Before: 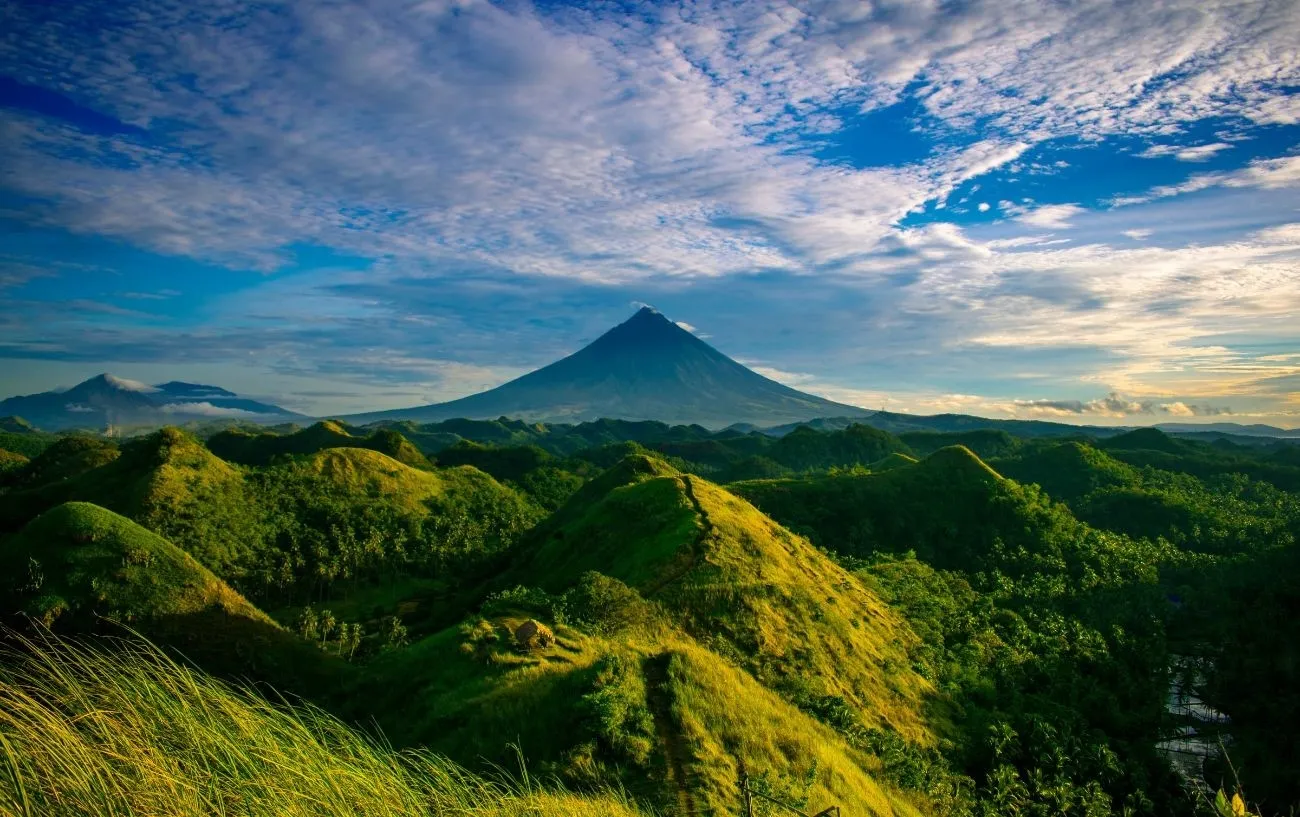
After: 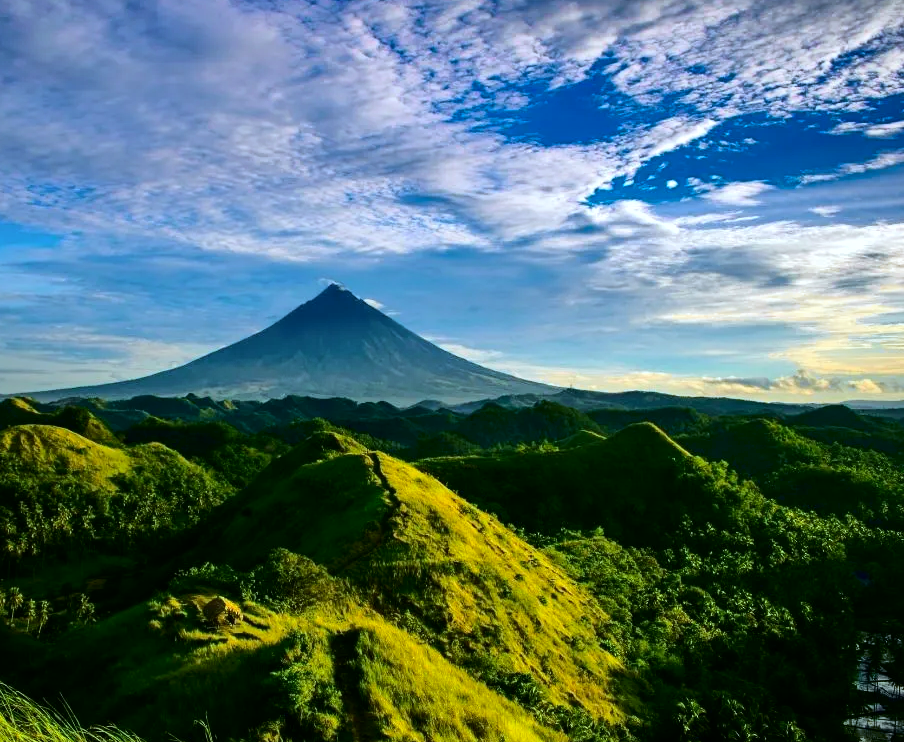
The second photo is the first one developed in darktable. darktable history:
tone equalizer: -8 EV -0.417 EV, -7 EV -0.389 EV, -6 EV -0.333 EV, -5 EV -0.222 EV, -3 EV 0.222 EV, -2 EV 0.333 EV, -1 EV 0.389 EV, +0 EV 0.417 EV, edges refinement/feathering 500, mask exposure compensation -1.57 EV, preserve details no
crop and rotate: left 24.034%, top 2.838%, right 6.406%, bottom 6.299%
white balance: red 0.924, blue 1.095
shadows and highlights: shadows 24.5, highlights -78.15, soften with gaussian
tone curve: curves: ch0 [(0, 0) (0.058, 0.027) (0.214, 0.183) (0.295, 0.288) (0.48, 0.541) (0.658, 0.703) (0.741, 0.775) (0.844, 0.866) (0.986, 0.957)]; ch1 [(0, 0) (0.172, 0.123) (0.312, 0.296) (0.437, 0.429) (0.471, 0.469) (0.502, 0.5) (0.513, 0.515) (0.572, 0.603) (0.617, 0.653) (0.68, 0.724) (0.889, 0.924) (1, 1)]; ch2 [(0, 0) (0.411, 0.424) (0.489, 0.49) (0.502, 0.5) (0.512, 0.524) (0.549, 0.578) (0.604, 0.628) (0.709, 0.748) (1, 1)], color space Lab, independent channels, preserve colors none
